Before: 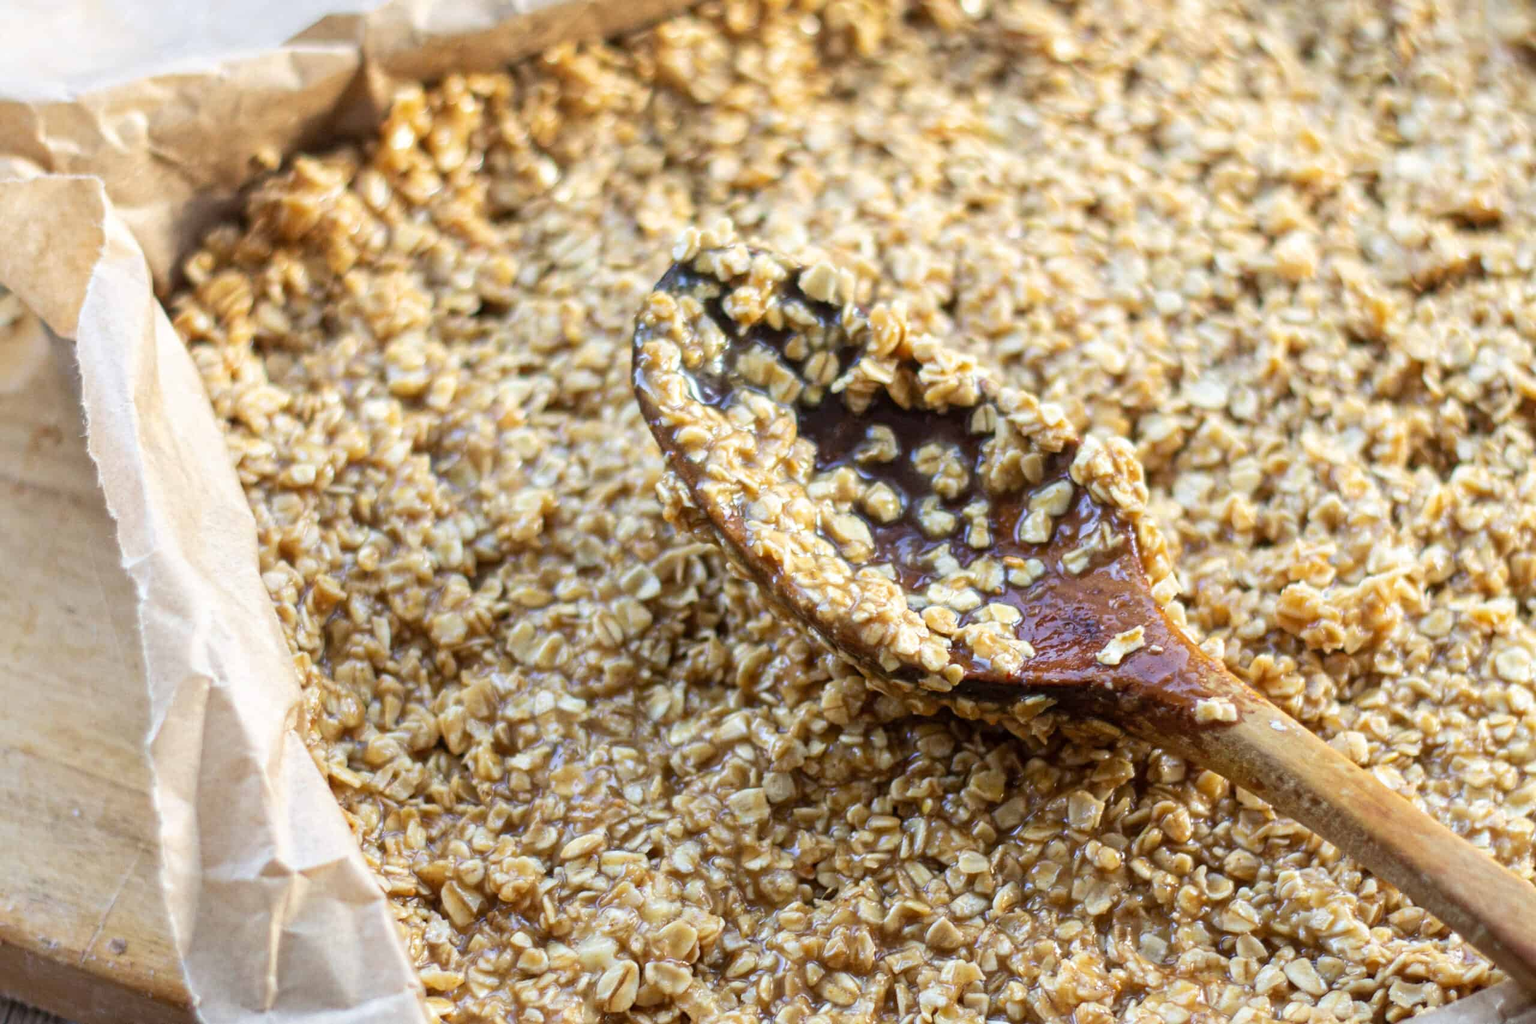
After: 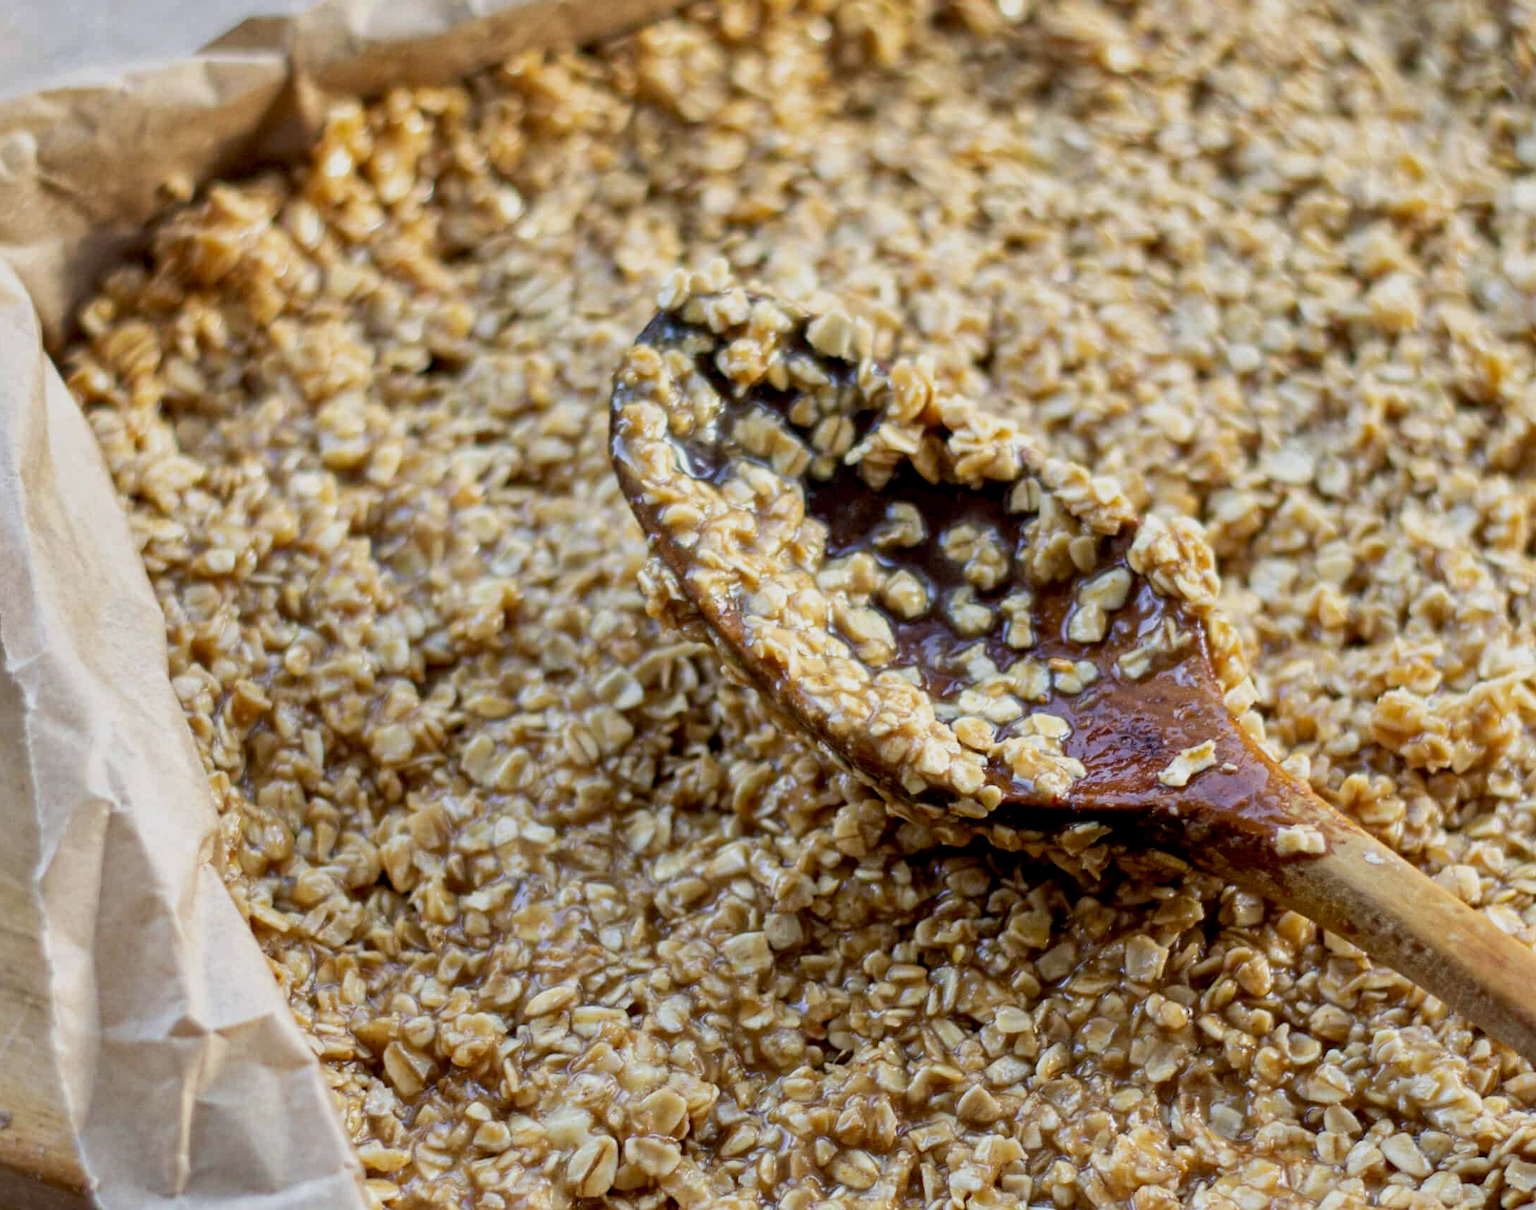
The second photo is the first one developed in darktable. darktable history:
shadows and highlights: radius 173.22, shadows 26.21, white point adjustment 3.17, highlights -68.13, soften with gaussian
crop: left 7.617%, right 7.827%
exposure: black level correction 0.011, exposure -0.472 EV, compensate exposure bias true, compensate highlight preservation false
